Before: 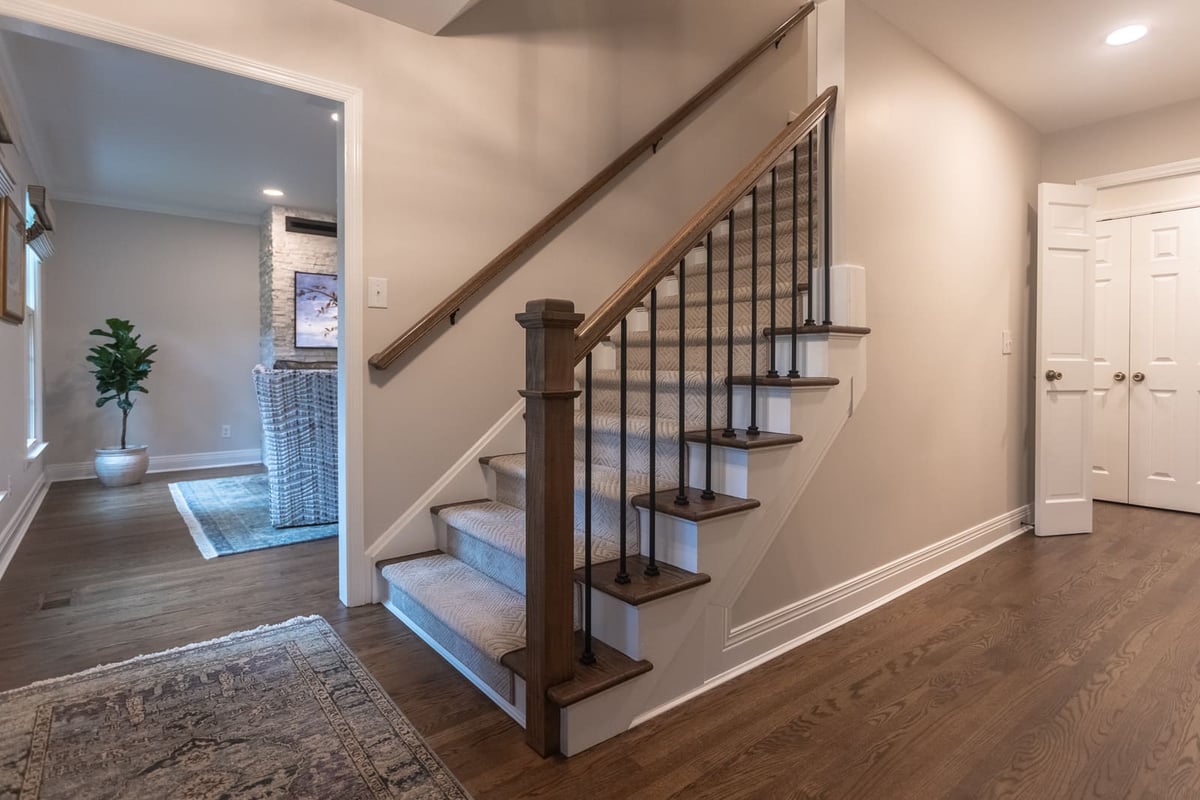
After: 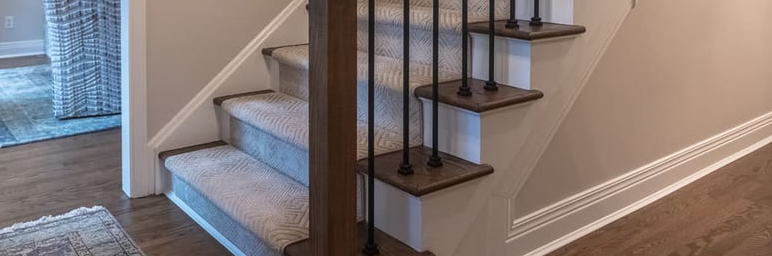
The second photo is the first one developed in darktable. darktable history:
crop: left 18.091%, top 51.13%, right 17.525%, bottom 16.85%
local contrast: detail 110%
